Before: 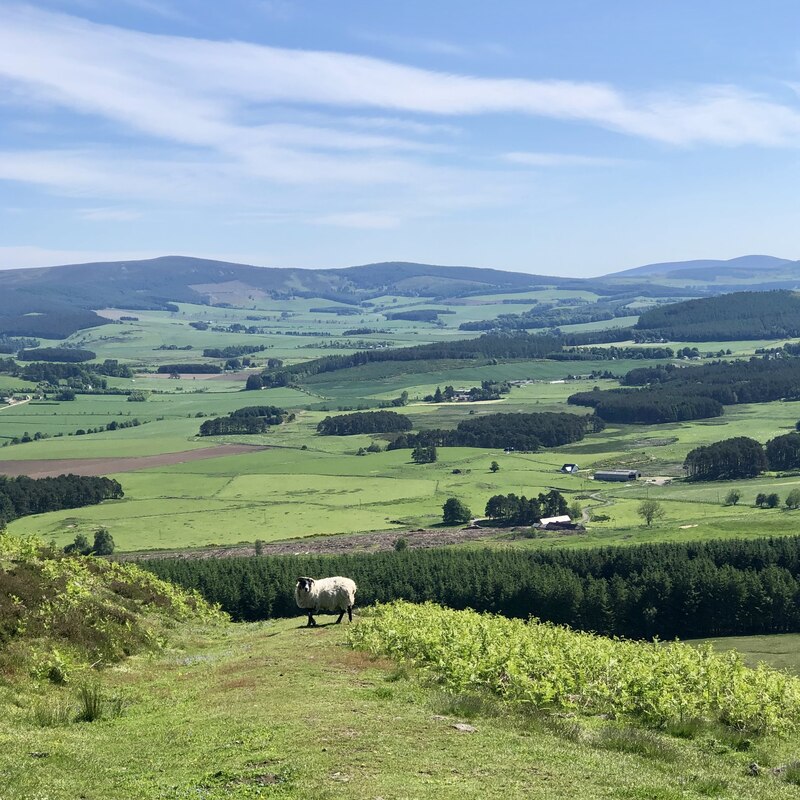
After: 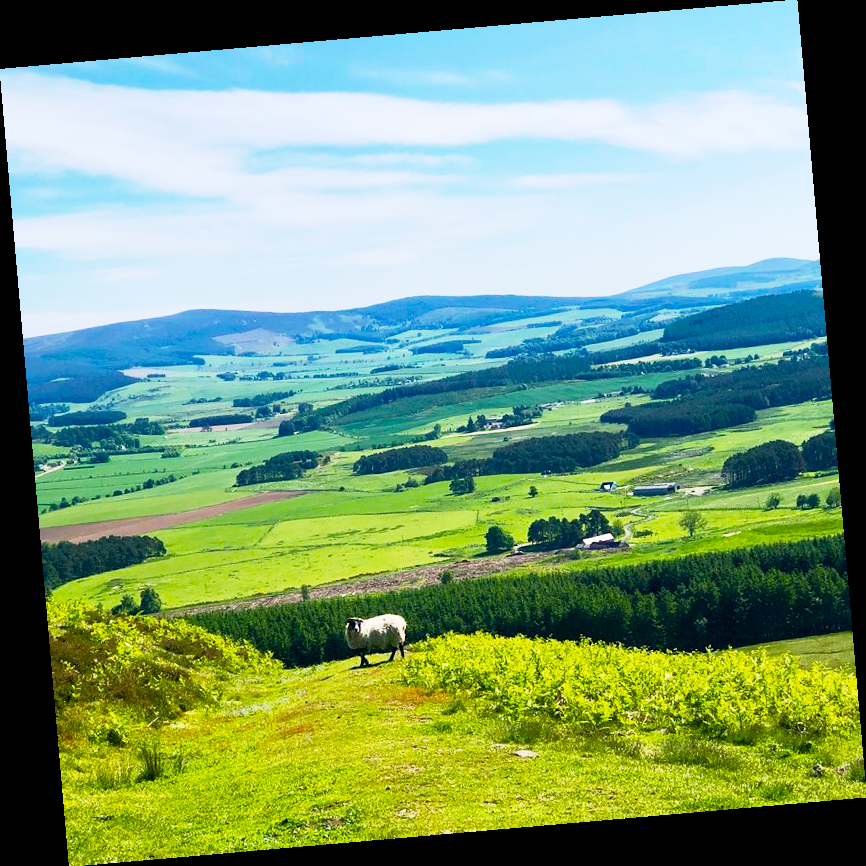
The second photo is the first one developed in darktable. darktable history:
base curve: curves: ch0 [(0, 0) (0.088, 0.125) (0.176, 0.251) (0.354, 0.501) (0.613, 0.749) (1, 0.877)], preserve colors none
velvia: strength 6%
rotate and perspective: rotation -4.98°, automatic cropping off
color balance rgb: linear chroma grading › global chroma 9%, perceptual saturation grading › global saturation 36%, perceptual saturation grading › shadows 35%, perceptual brilliance grading › global brilliance 15%, perceptual brilliance grading › shadows -35%, global vibrance 15%
